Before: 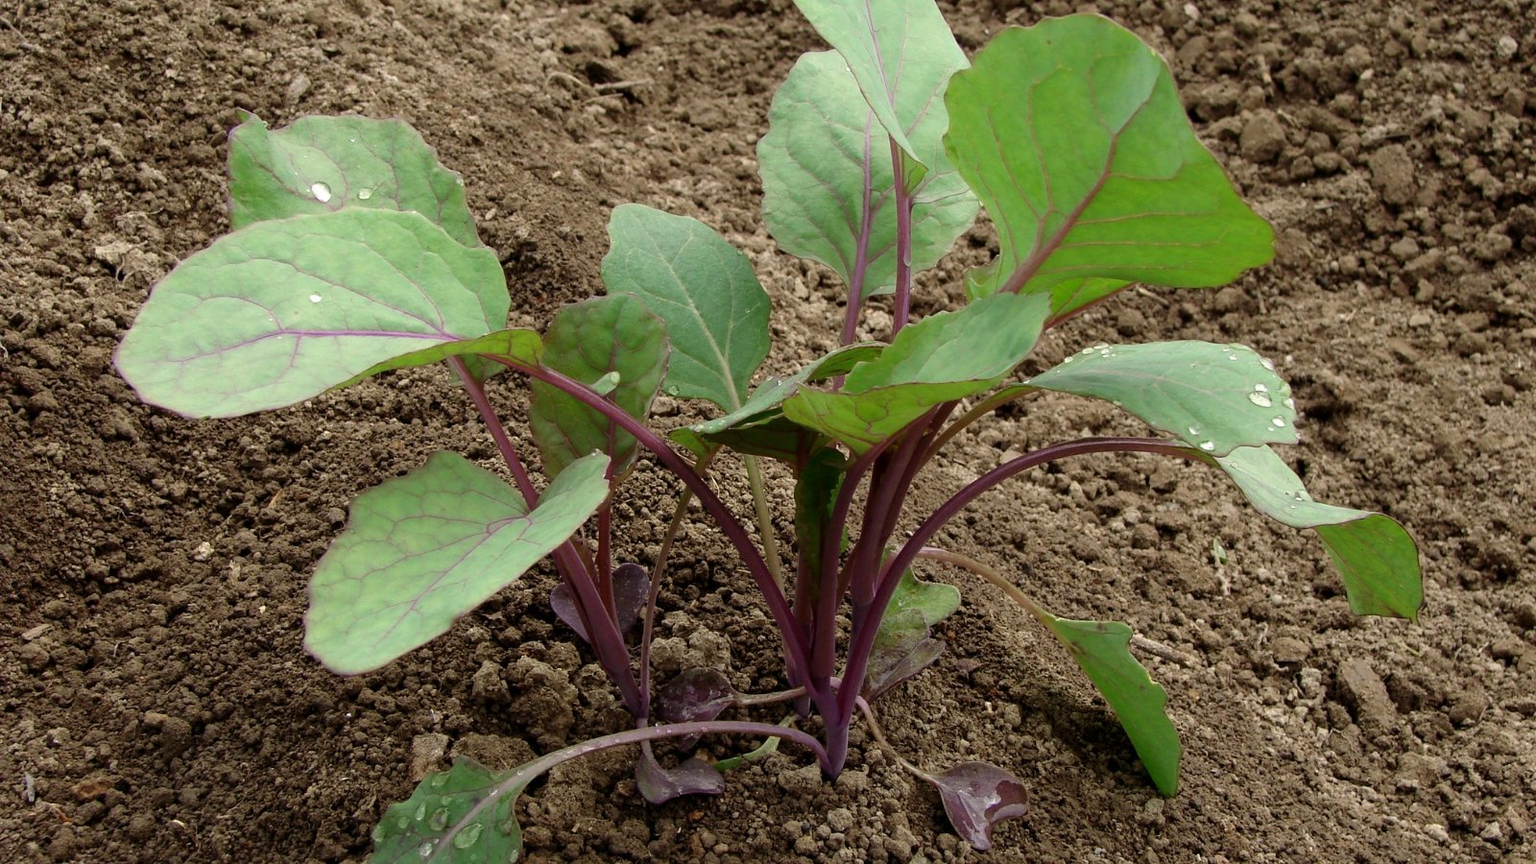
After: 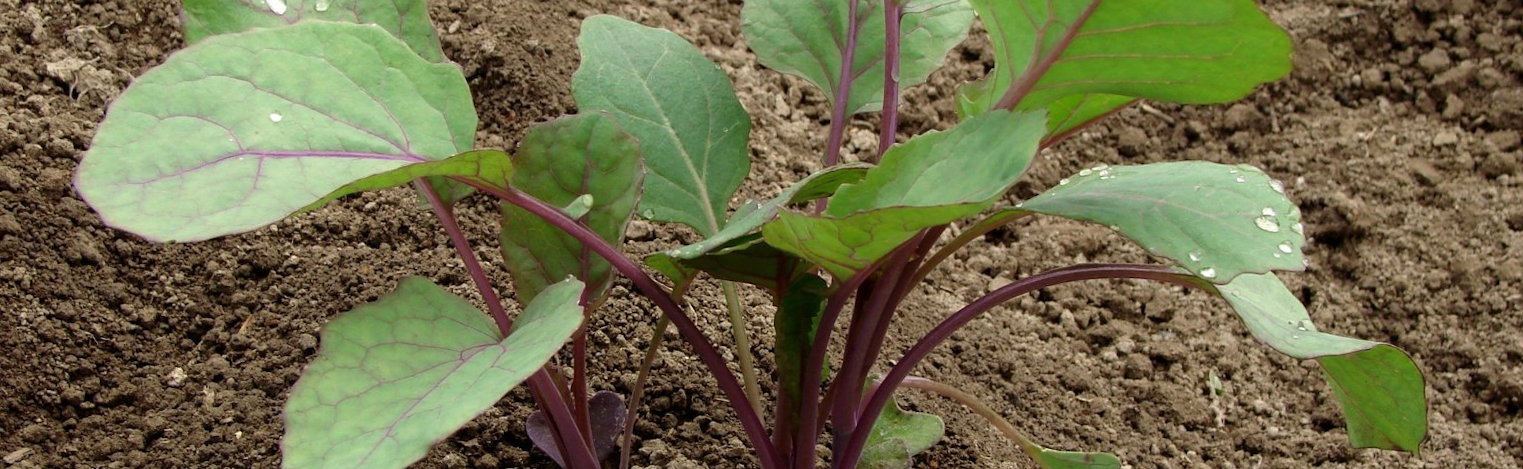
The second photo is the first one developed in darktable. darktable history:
crop and rotate: top 23.043%, bottom 23.437%
rotate and perspective: rotation 0.074°, lens shift (vertical) 0.096, lens shift (horizontal) -0.041, crop left 0.043, crop right 0.952, crop top 0.024, crop bottom 0.979
